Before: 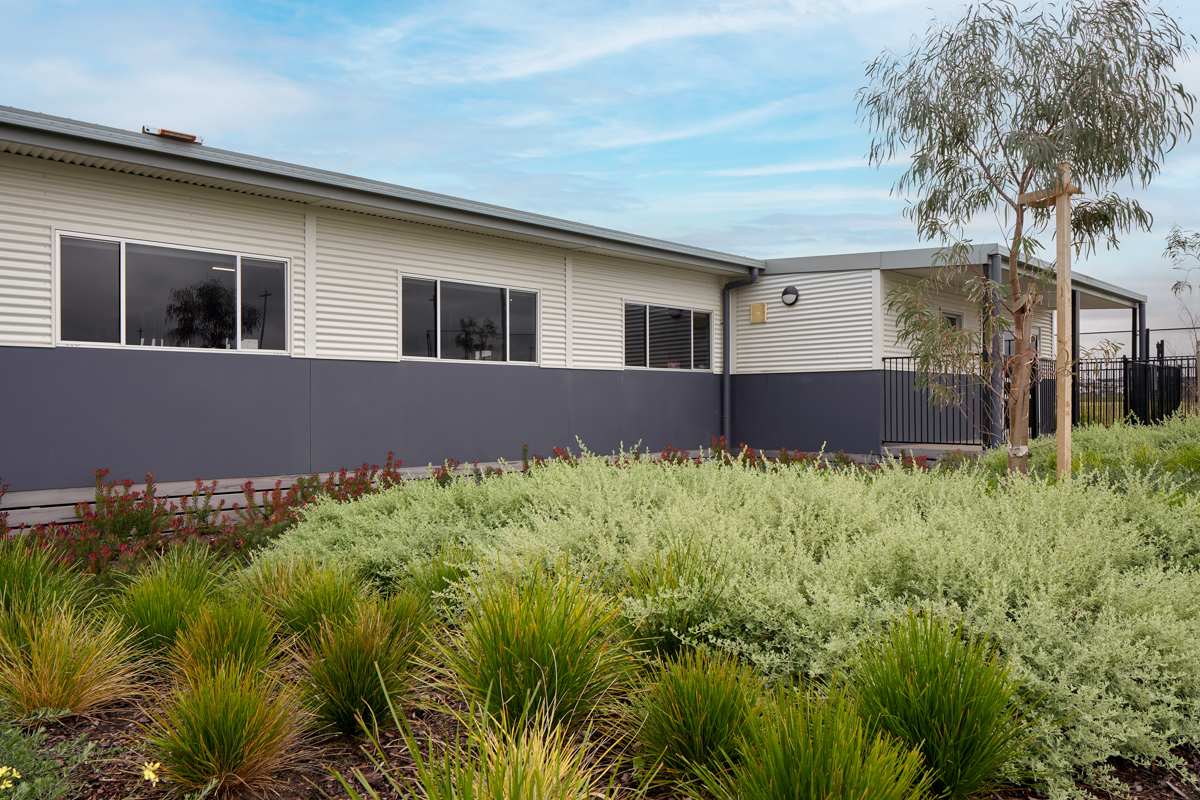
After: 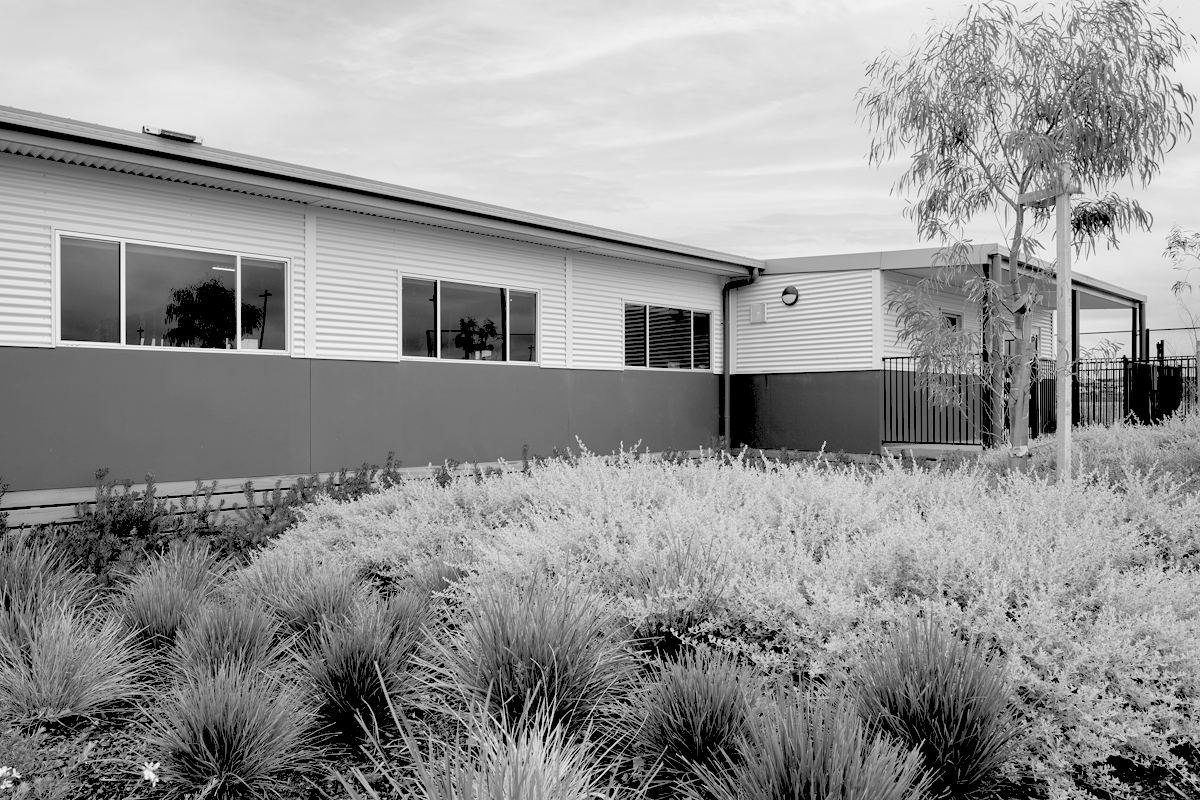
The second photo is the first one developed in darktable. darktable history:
rgb levels: levels [[0.027, 0.429, 0.996], [0, 0.5, 1], [0, 0.5, 1]]
monochrome: on, module defaults
